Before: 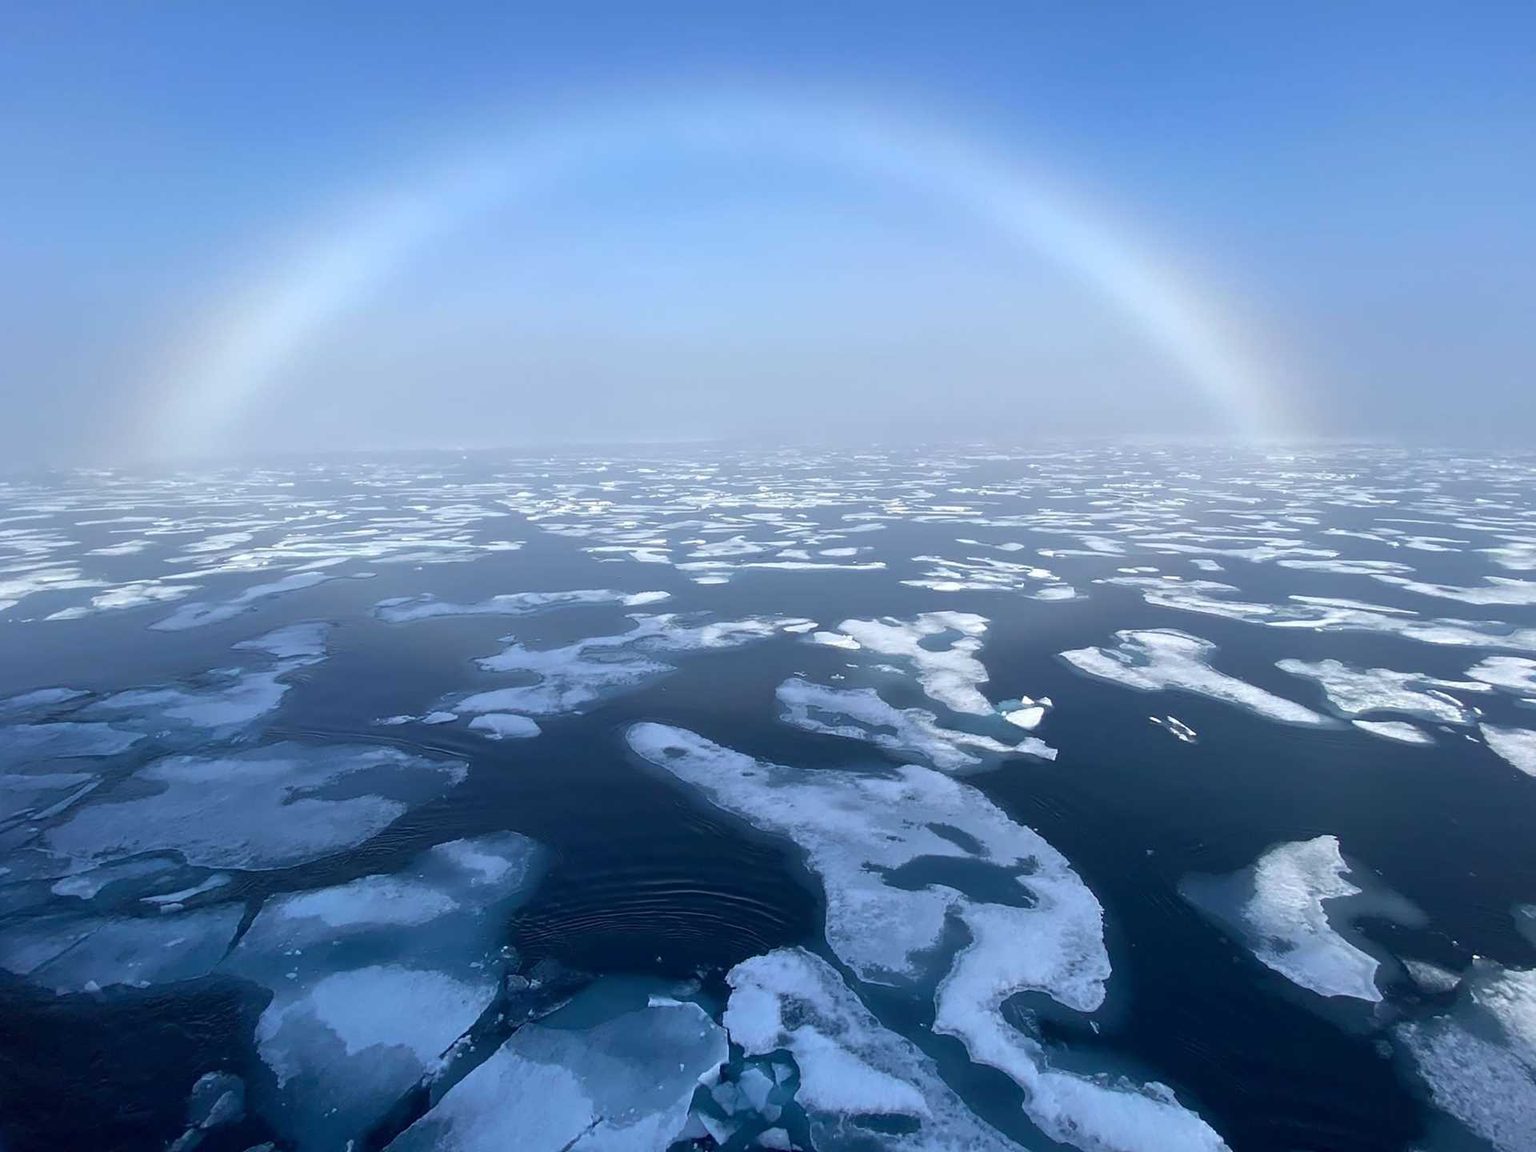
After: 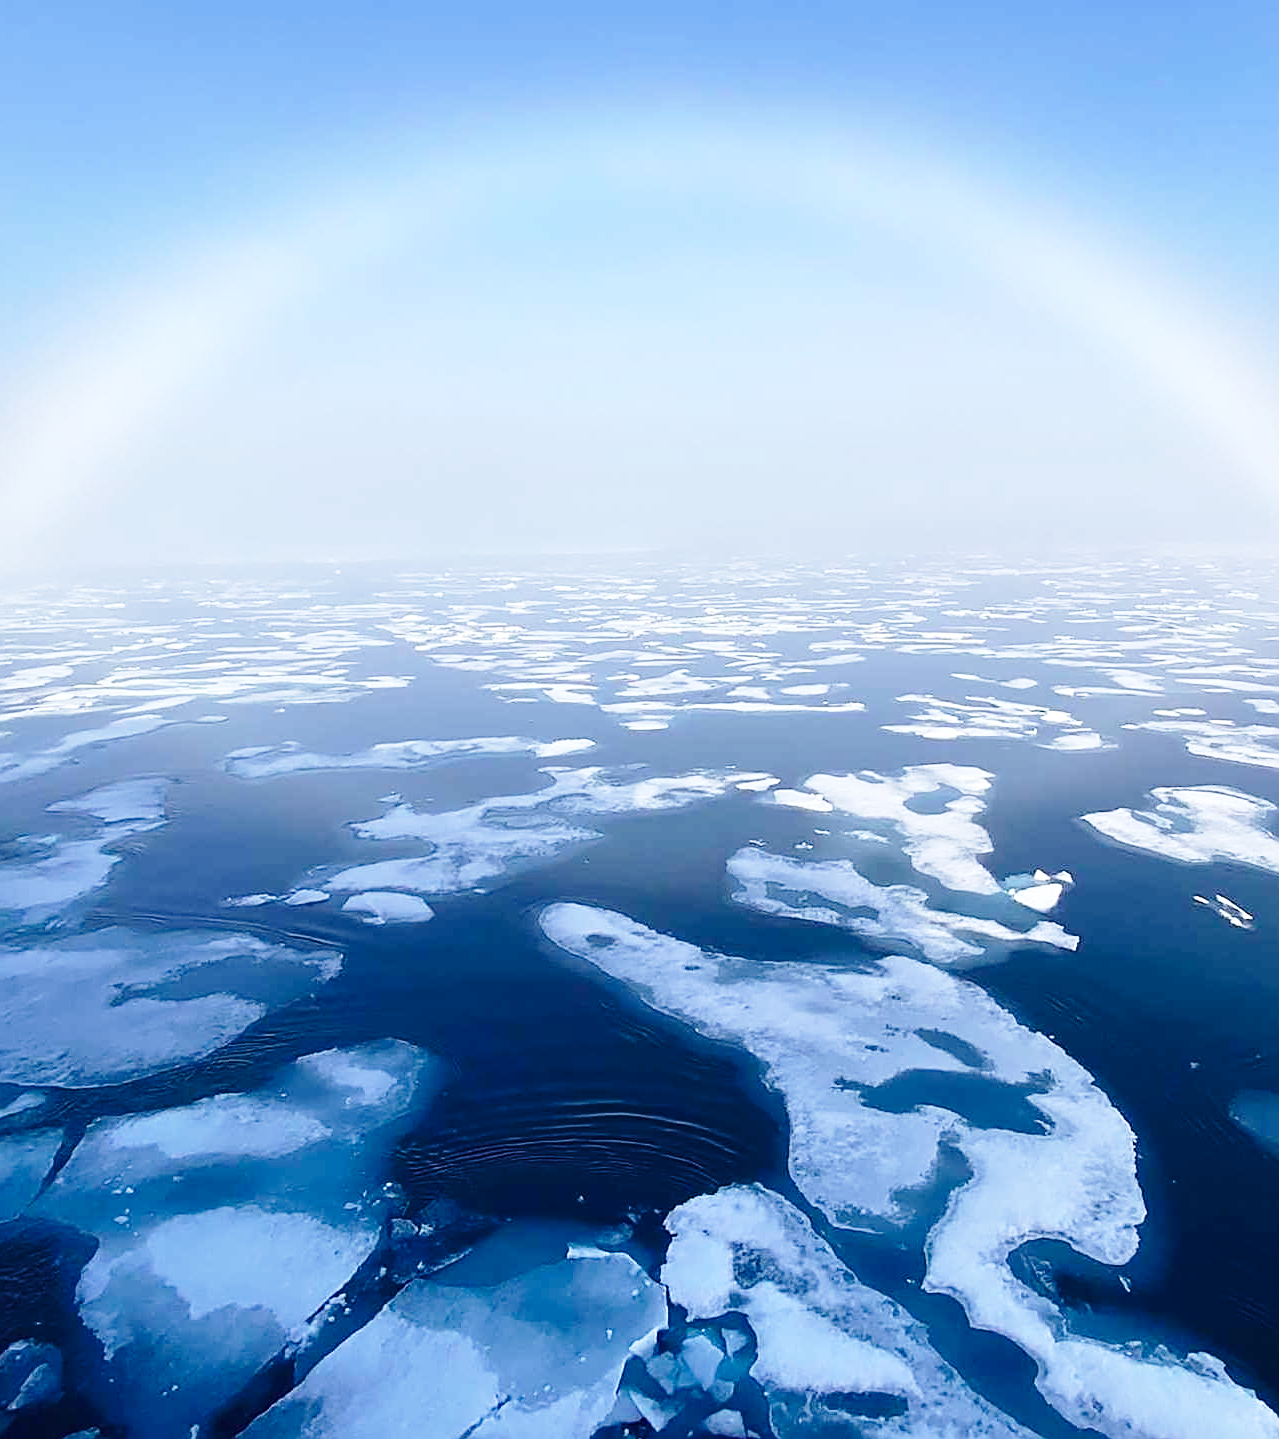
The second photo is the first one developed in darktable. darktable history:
white balance: red 1.009, blue 1.027
crop and rotate: left 12.673%, right 20.66%
sharpen: on, module defaults
base curve: curves: ch0 [(0, 0) (0.028, 0.03) (0.121, 0.232) (0.46, 0.748) (0.859, 0.968) (1, 1)], preserve colors none
